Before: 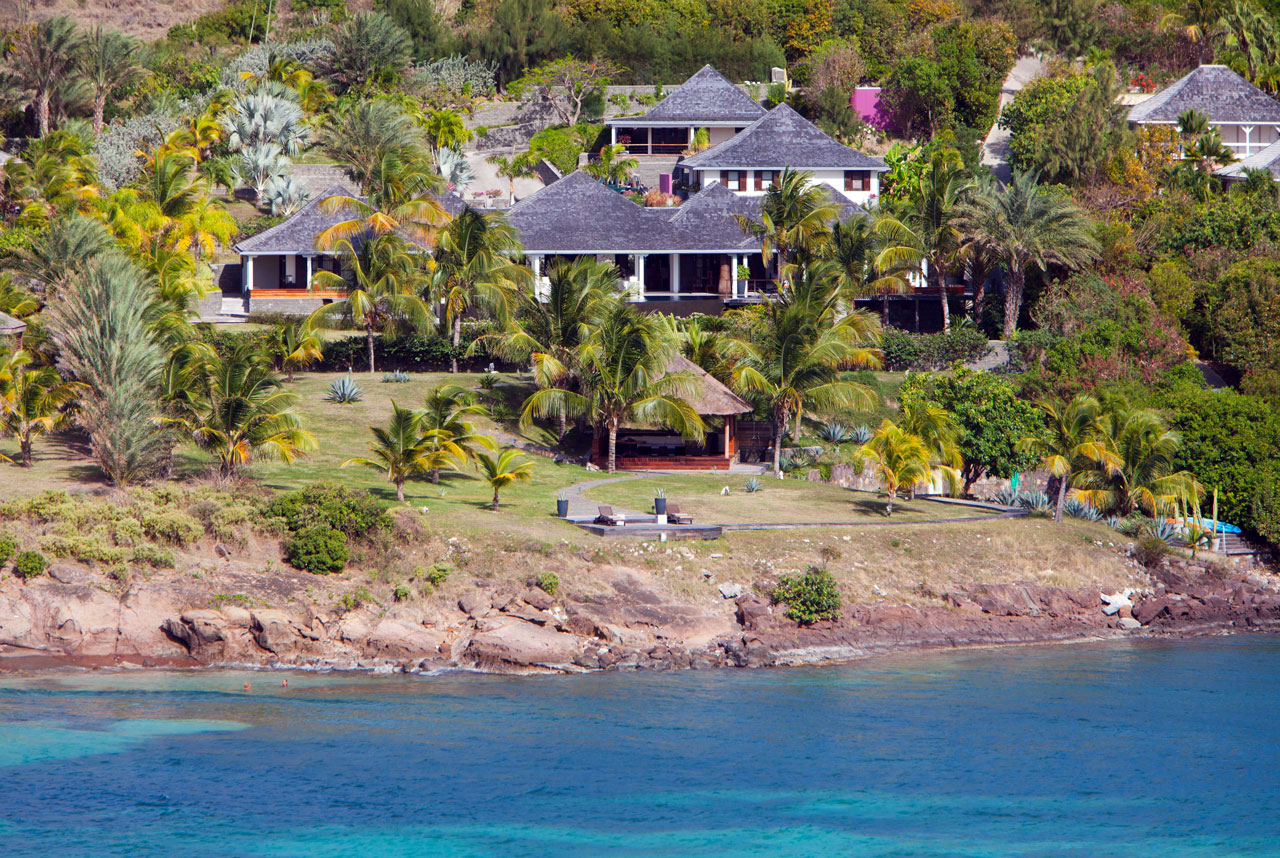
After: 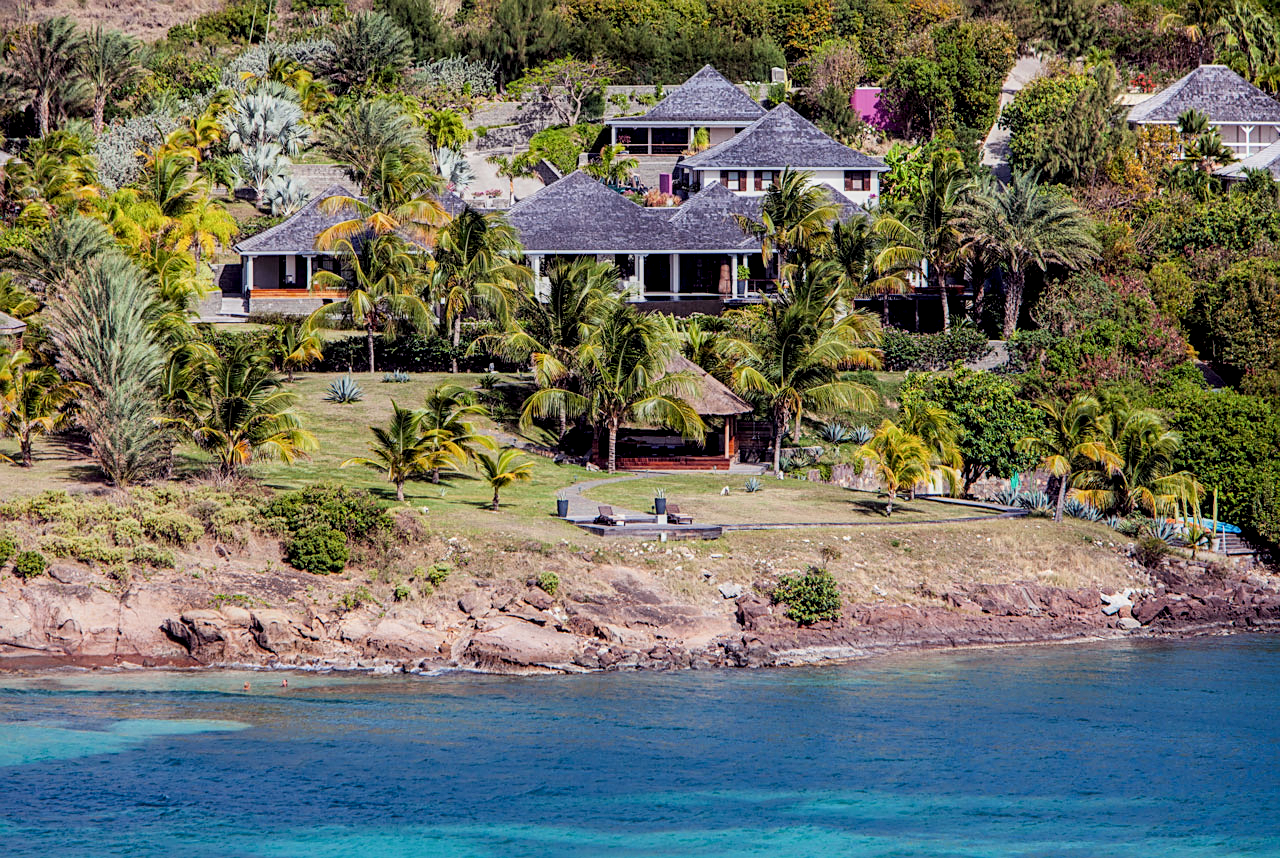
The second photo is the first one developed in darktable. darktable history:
sharpen: on, module defaults
filmic rgb: black relative exposure -7.65 EV, white relative exposure 4.56 EV, hardness 3.61, color science v6 (2022)
local contrast: detail 150%
